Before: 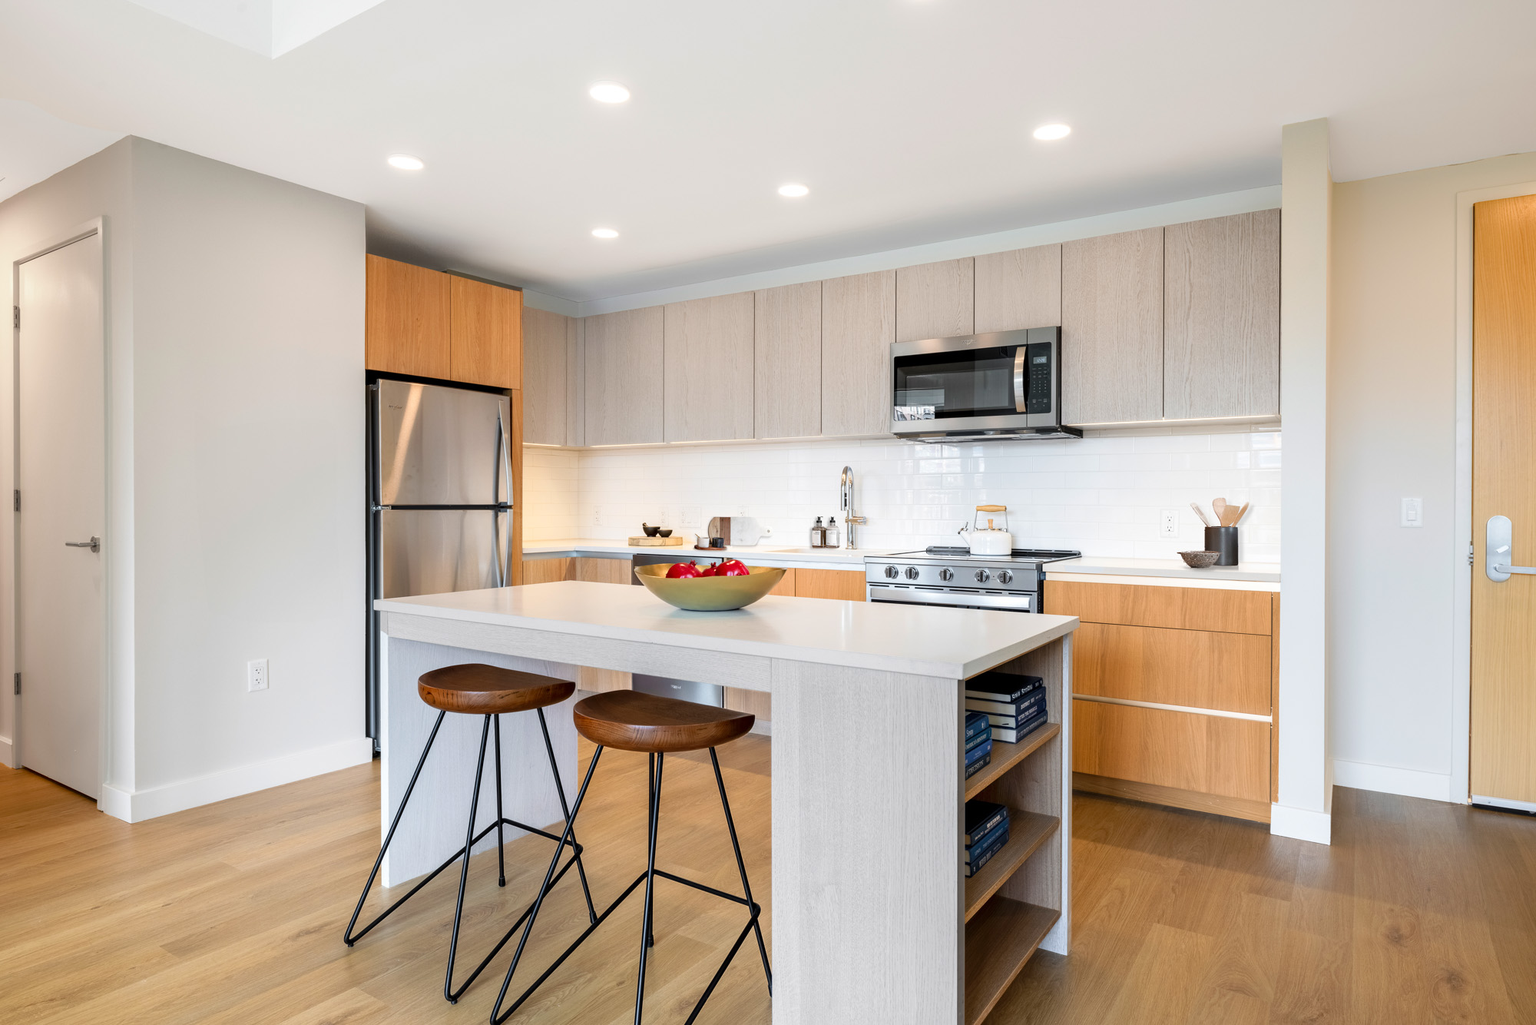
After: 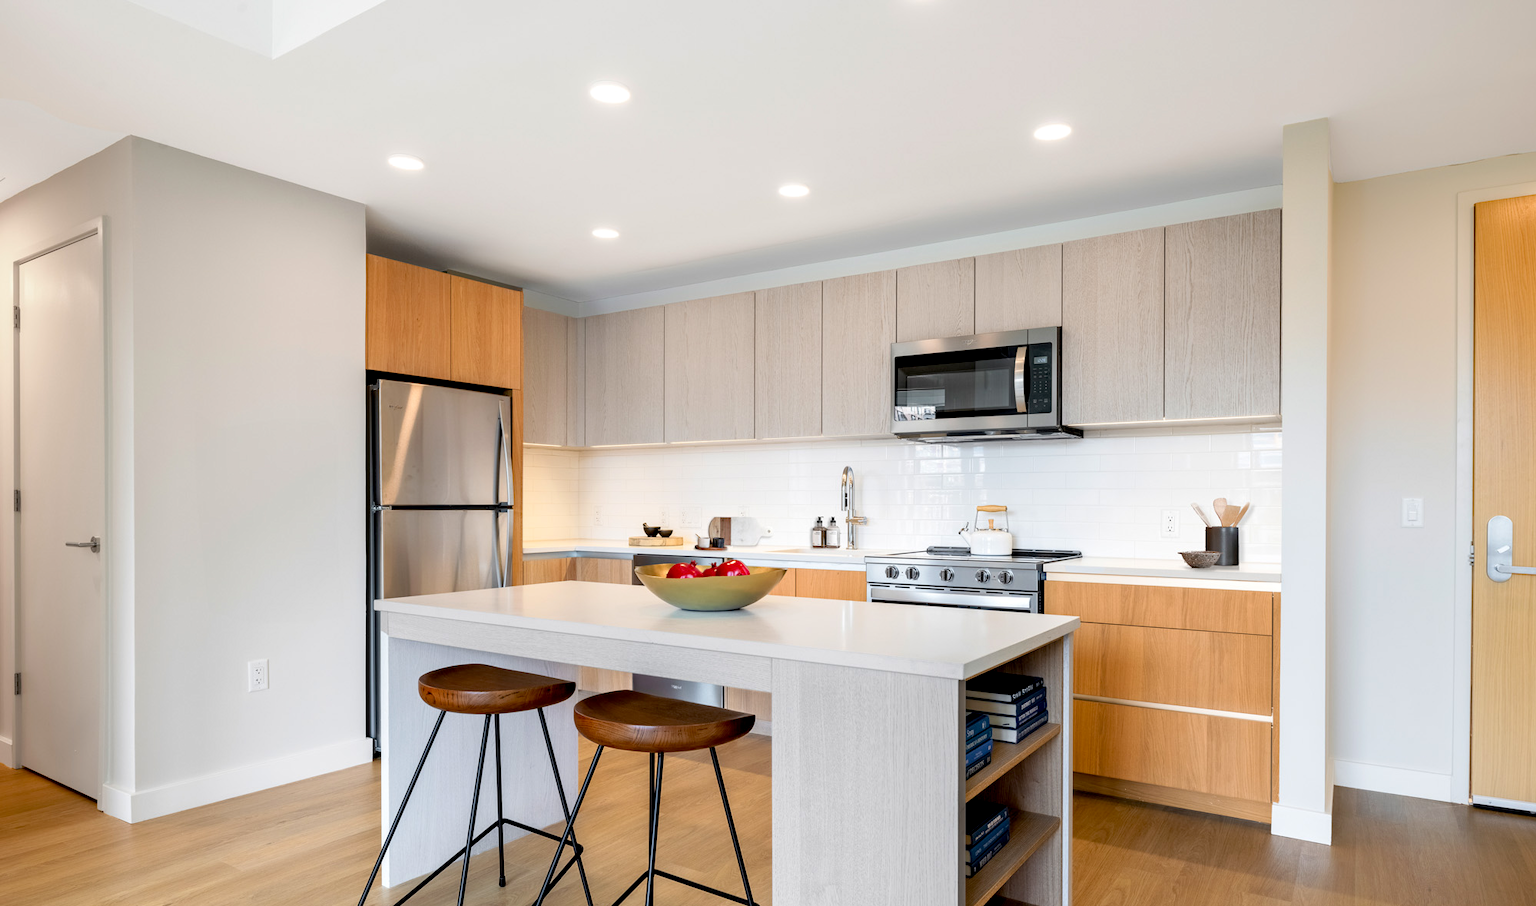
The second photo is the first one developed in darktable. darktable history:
exposure: black level correction 0.009, exposure 0.015 EV, compensate highlight preservation false
crop and rotate: top 0%, bottom 11.531%
